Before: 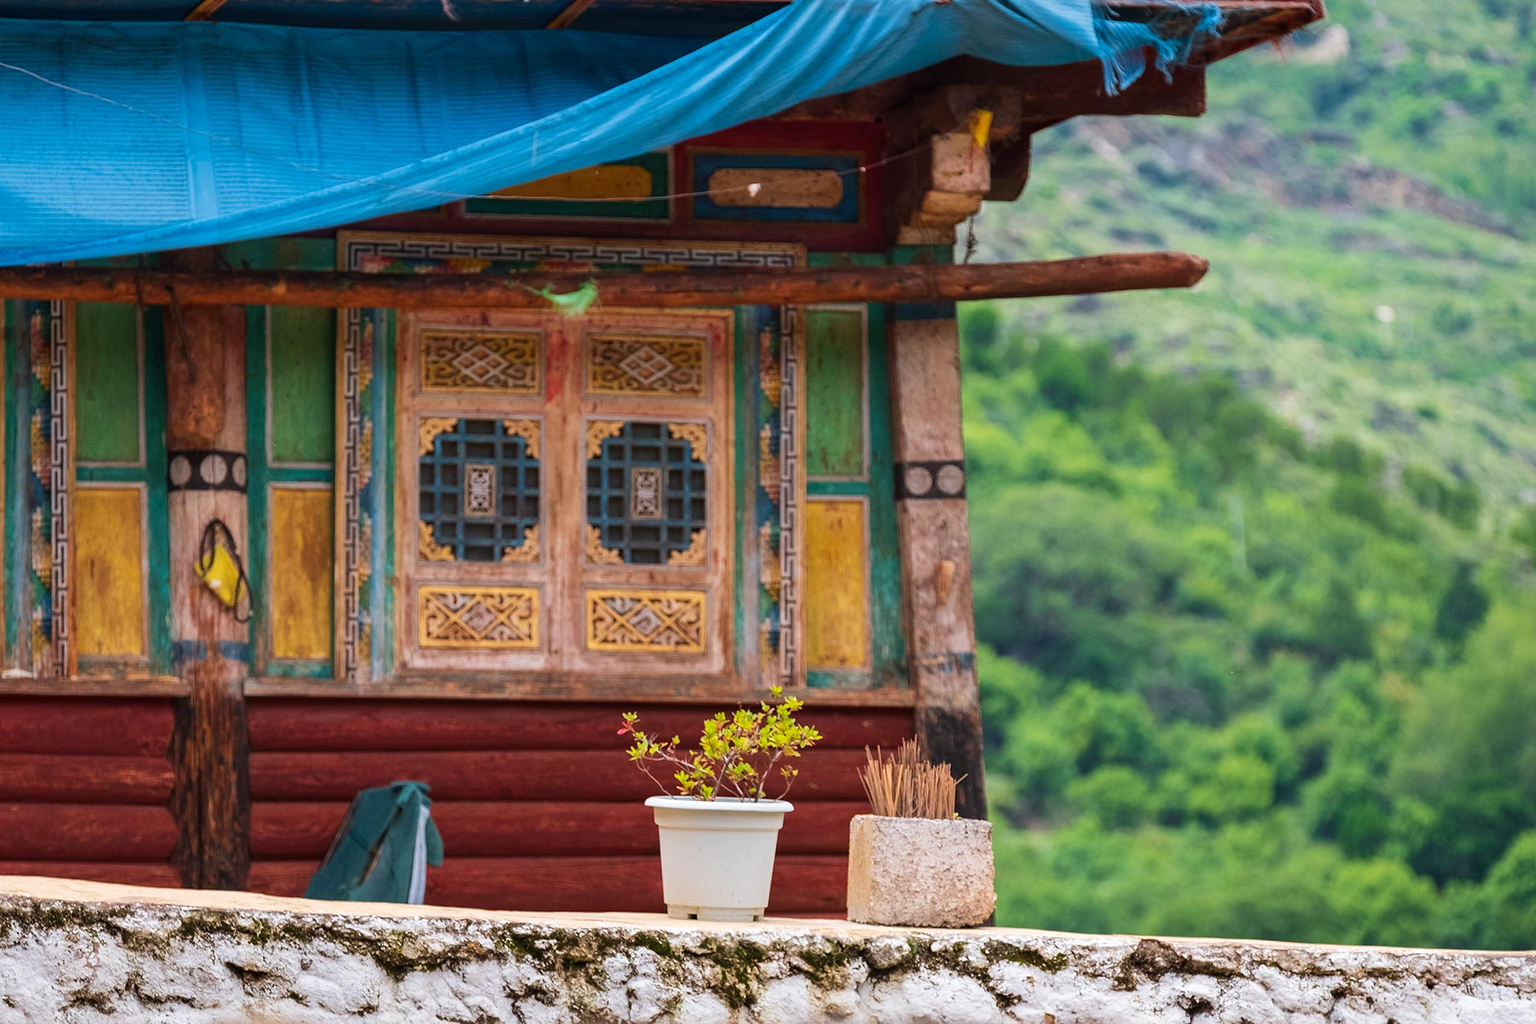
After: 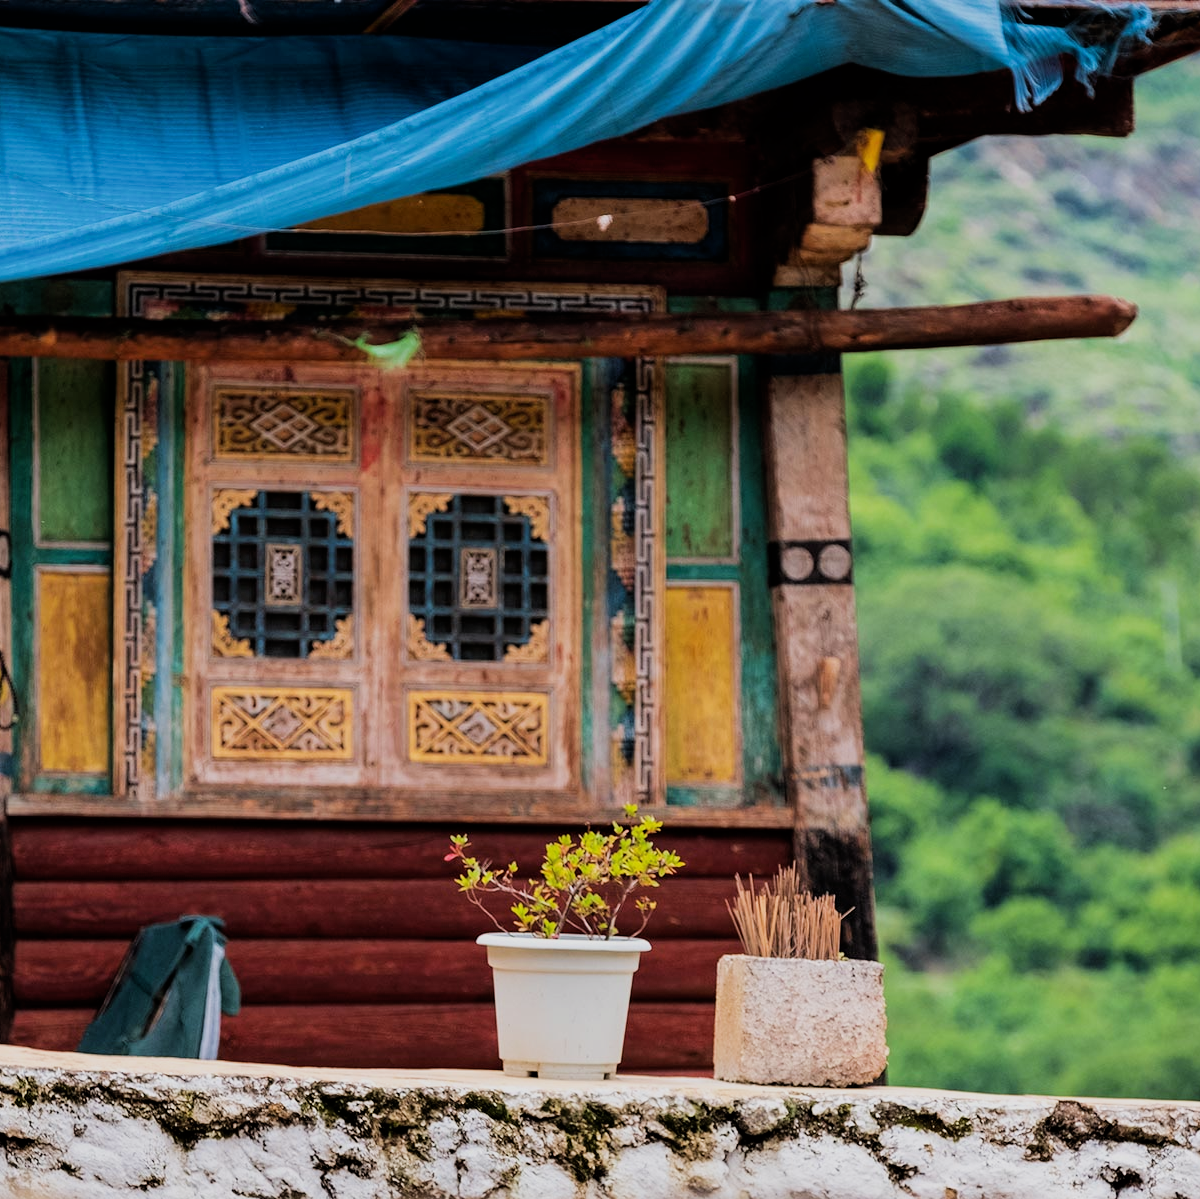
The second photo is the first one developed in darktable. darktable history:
crop and rotate: left 15.546%, right 17.787%
filmic rgb: black relative exposure -5 EV, hardness 2.88, contrast 1.2, highlights saturation mix -30%
